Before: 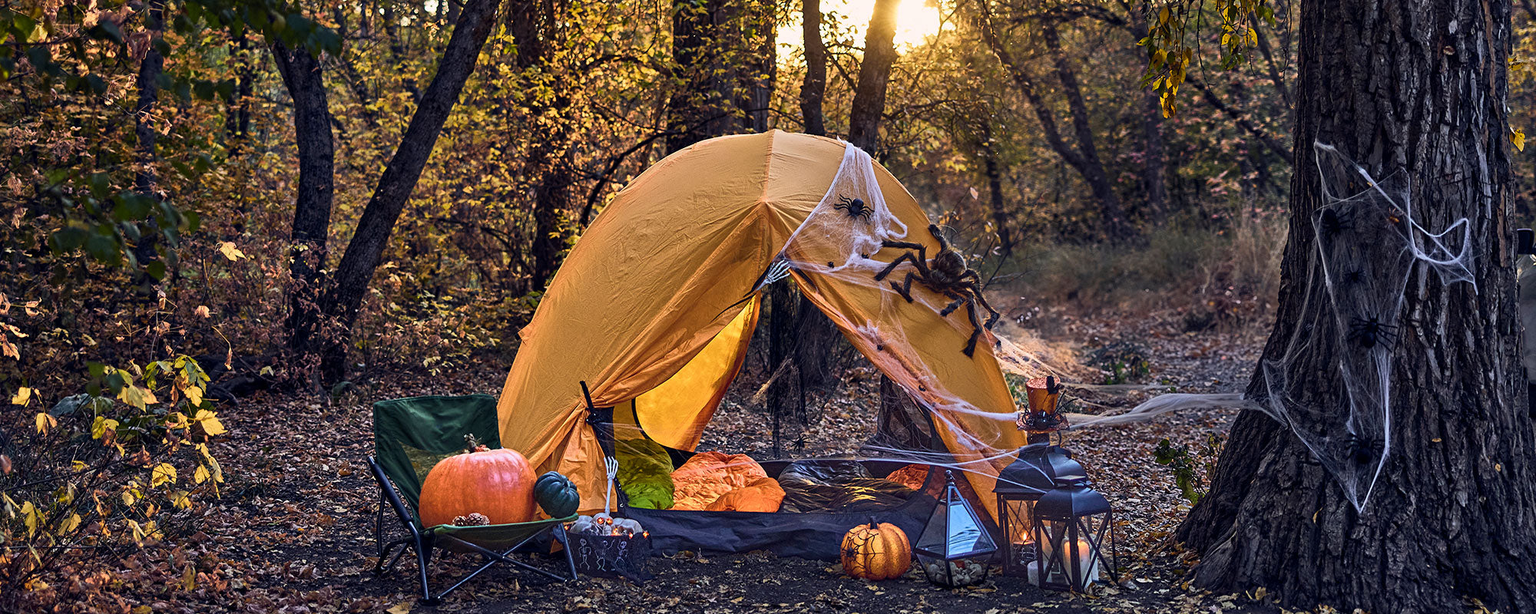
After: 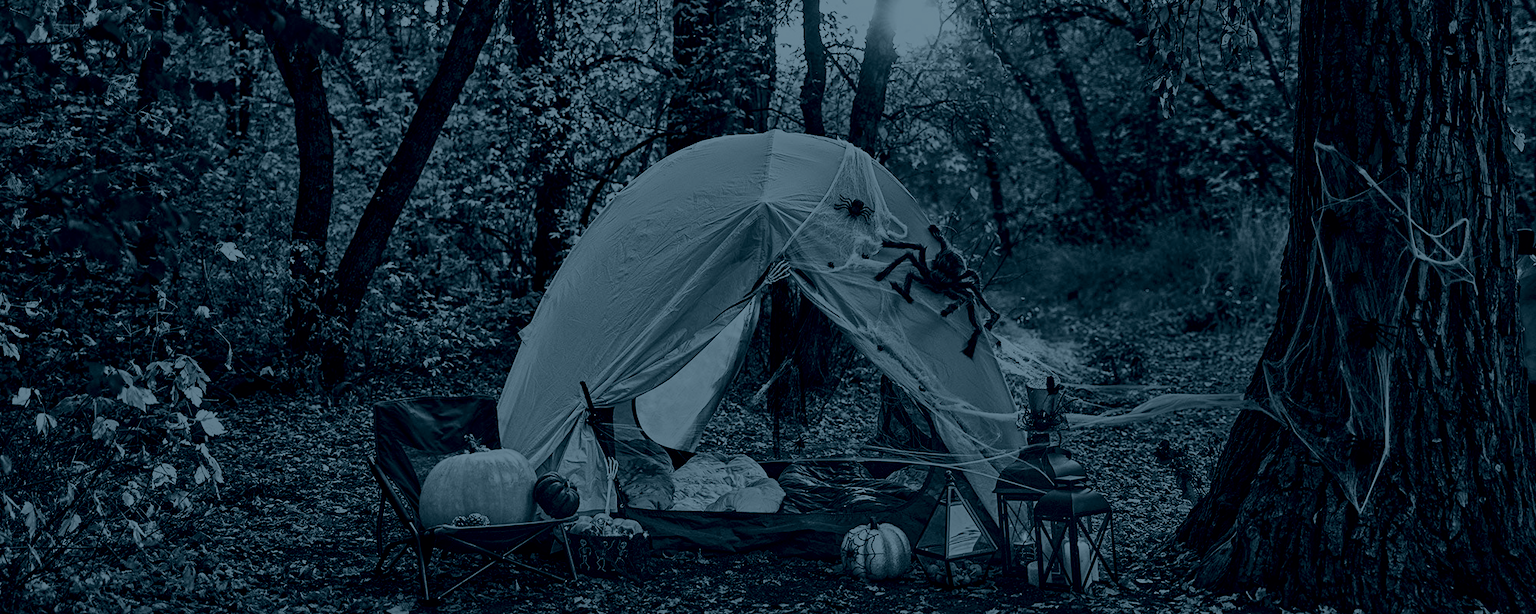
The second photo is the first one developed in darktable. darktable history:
colorize #2: hue 216°, saturation 29%, source mix 58.57%, lightness 0%, version 1 | blend: blend mode color, opacity 100%; mask: uniform (no mask)
colorize #1: hue 190.8°, saturation 27%, source mix 61.75%, lightness 3.98%, version 1 | blend: blend mode color, opacity 100%; mask: uniform (no mask)
tone curve: curves: ch0 [(0, 0) (0.004, 0.001) (0.133, 0.112) (0.325, 0.362) (0.832, 0.893) (1, 1)], color space Lab, linked channels, preserve colors none
channel mixer: red [0, 0, 0, 1.251, 0, 0, 0], green [0 ×4, 1, 0, 0], blue [0 ×5, 0.9, 0]
colorize: hue 194.4°, saturation 29%, source mix 61.75%, lightness 3.98%, version 1 | blend: blend mode color, opacity 100%; mask: uniform (no mask)
